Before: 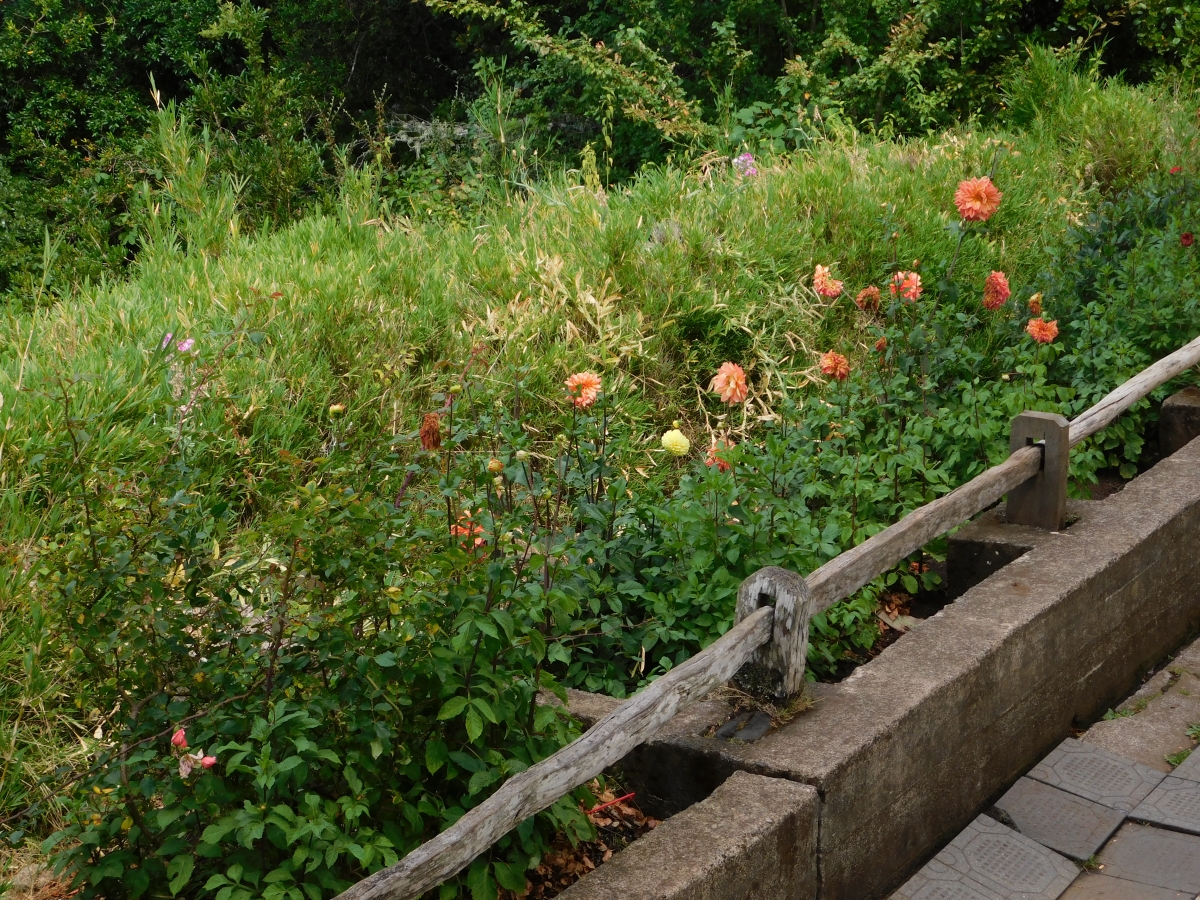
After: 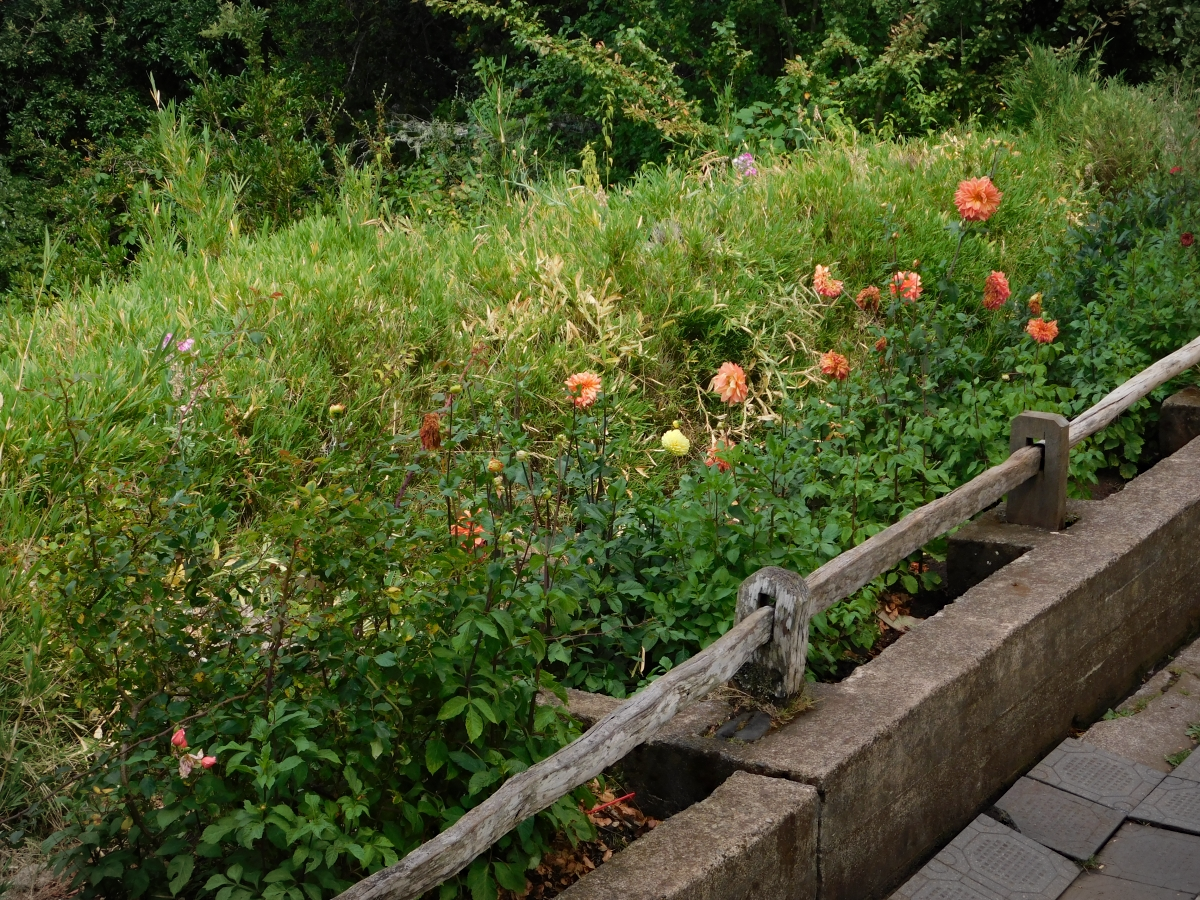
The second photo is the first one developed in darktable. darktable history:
vignetting: fall-off start 100.39%, width/height ratio 1.311, unbound false
haze removal: strength 0.112, distance 0.257, compatibility mode true, adaptive false
